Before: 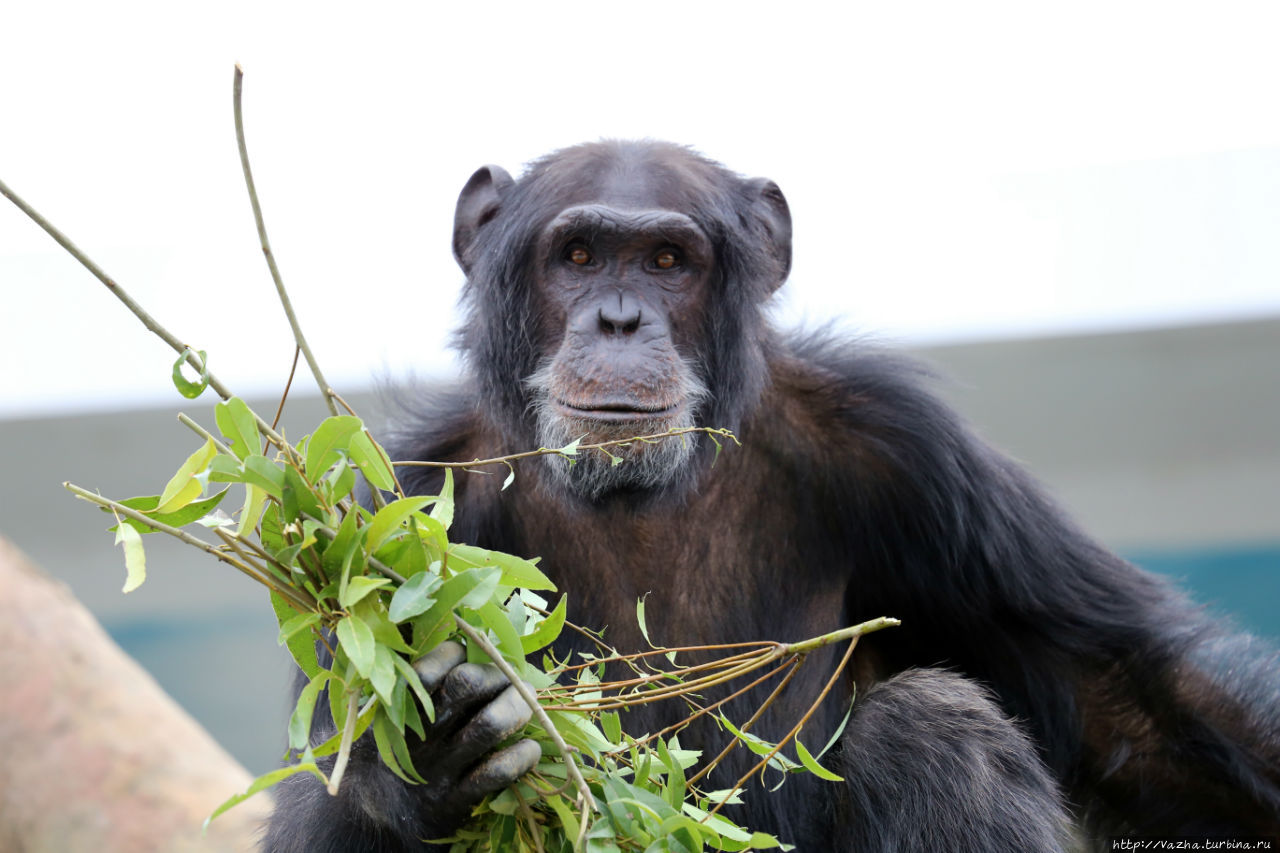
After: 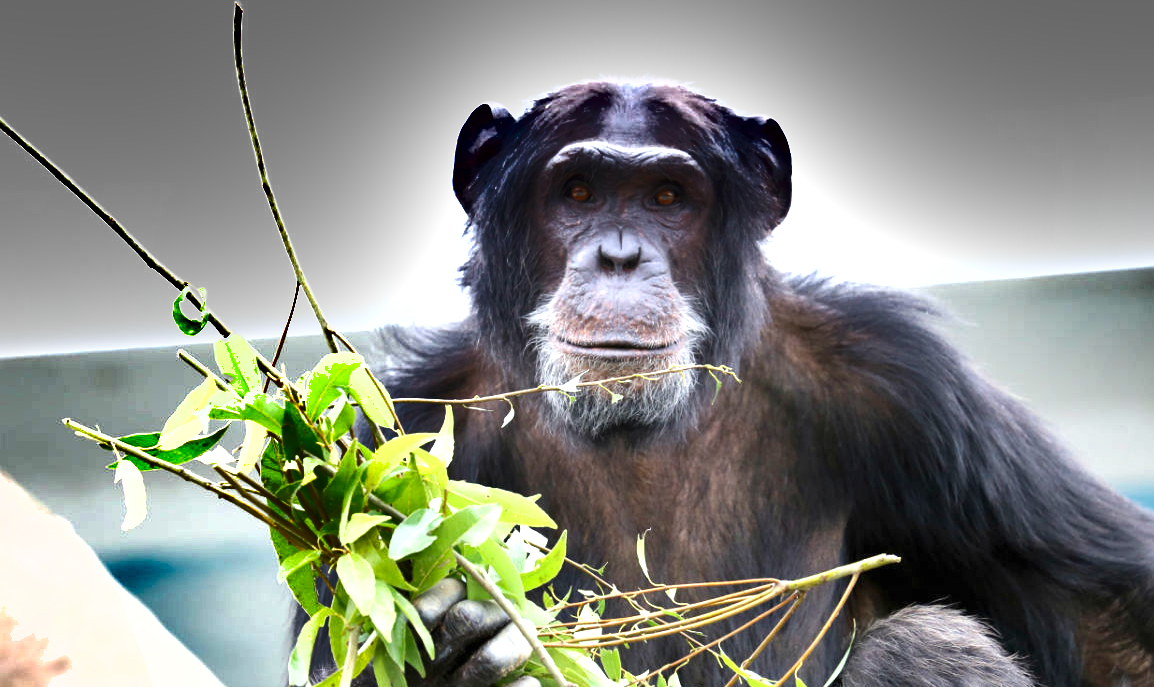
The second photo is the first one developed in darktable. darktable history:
exposure: black level correction 0, exposure 1.106 EV, compensate highlight preservation false
crop: top 7.425%, right 9.791%, bottom 11.968%
shadows and highlights: white point adjustment 0.144, highlights -69.43, soften with gaussian
